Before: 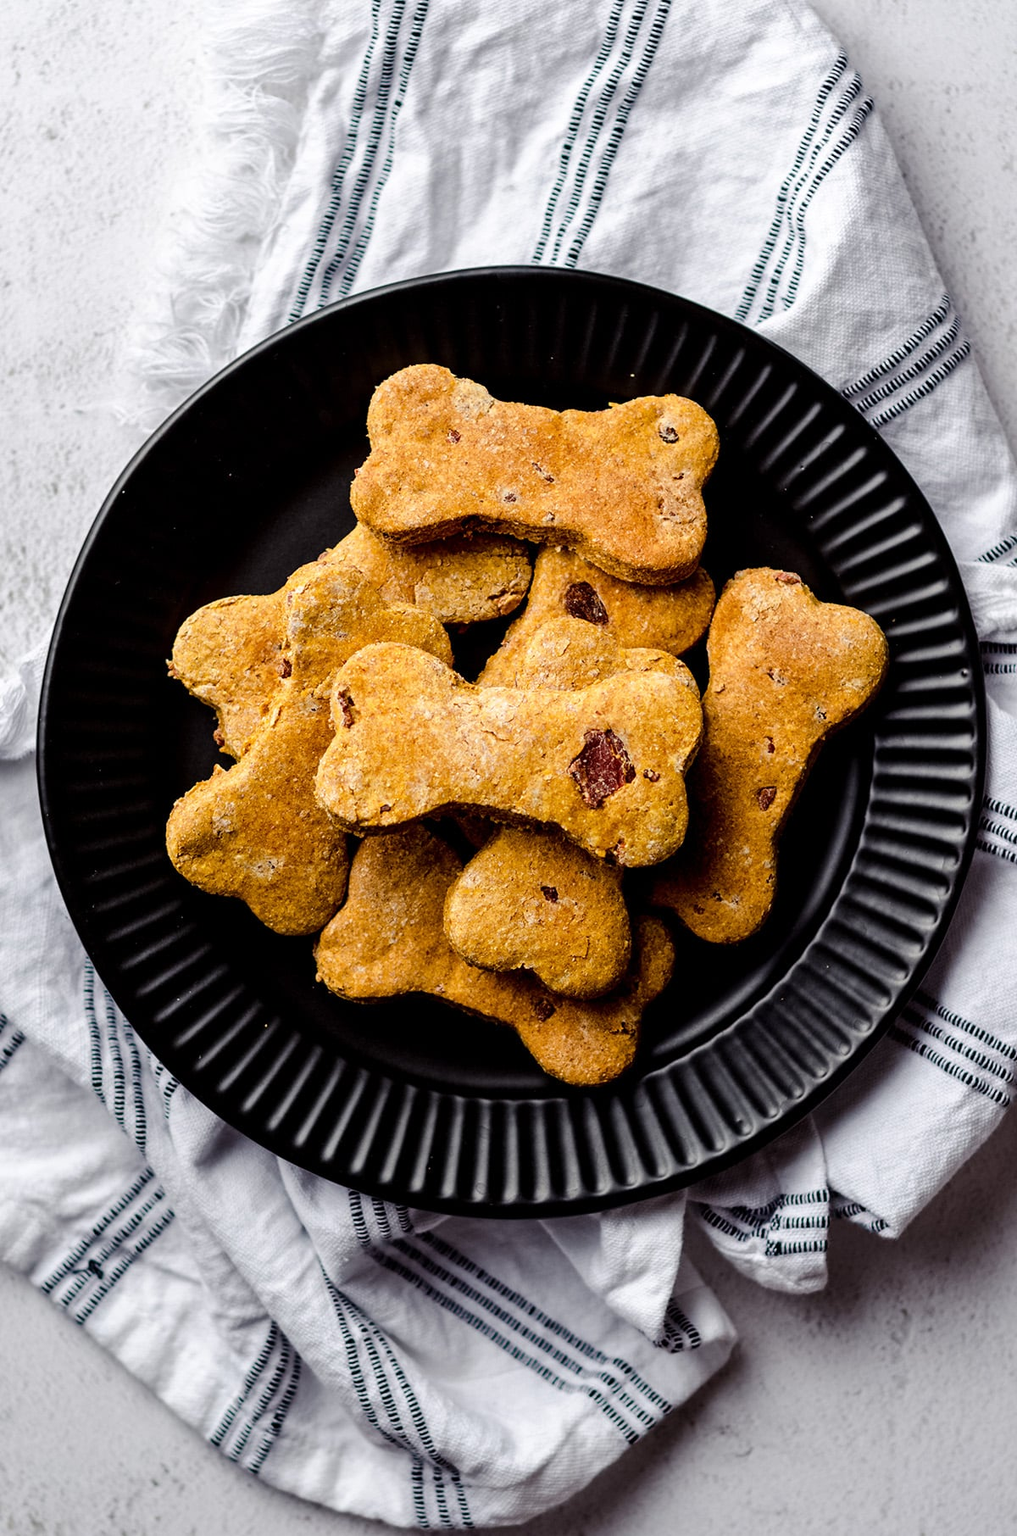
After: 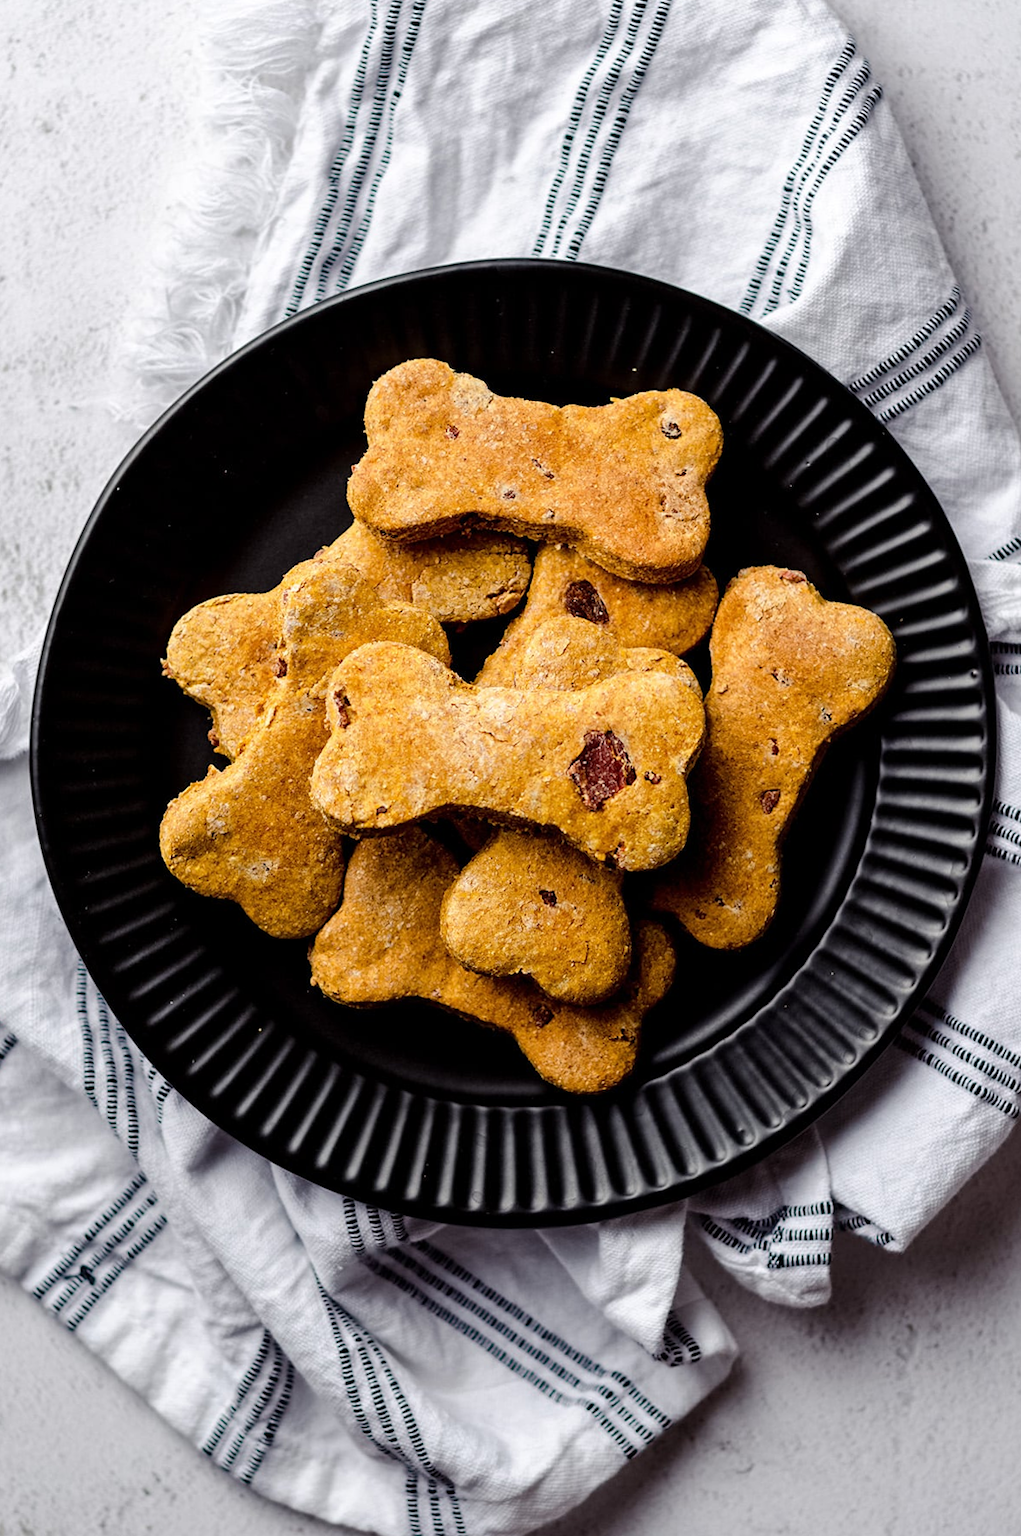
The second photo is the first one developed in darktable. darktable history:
crop: left 0.434%, top 0.485%, right 0.244%, bottom 0.386%
rotate and perspective: rotation 0.192°, lens shift (horizontal) -0.015, crop left 0.005, crop right 0.996, crop top 0.006, crop bottom 0.99
